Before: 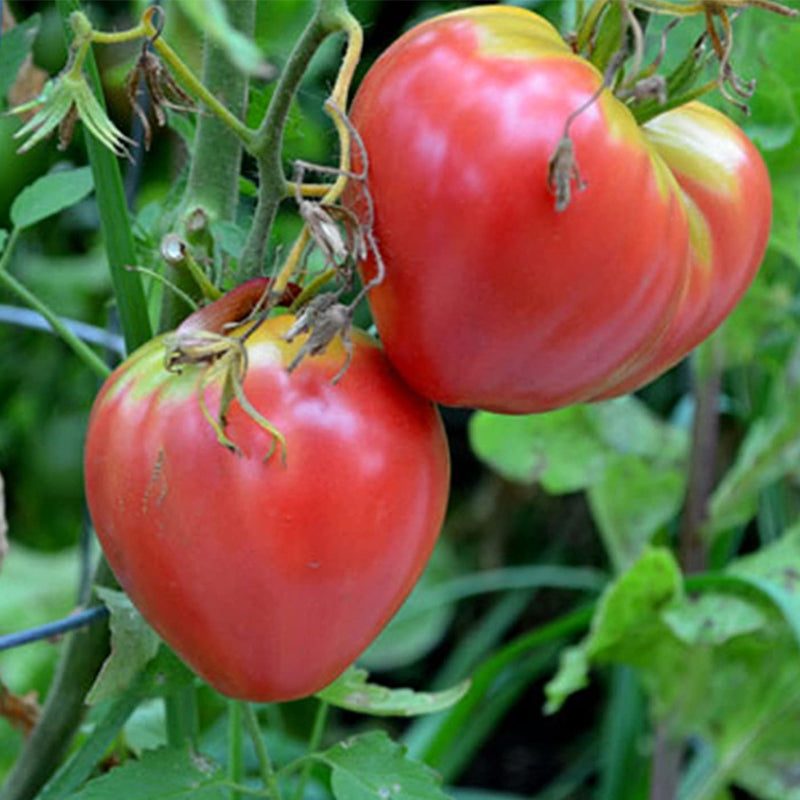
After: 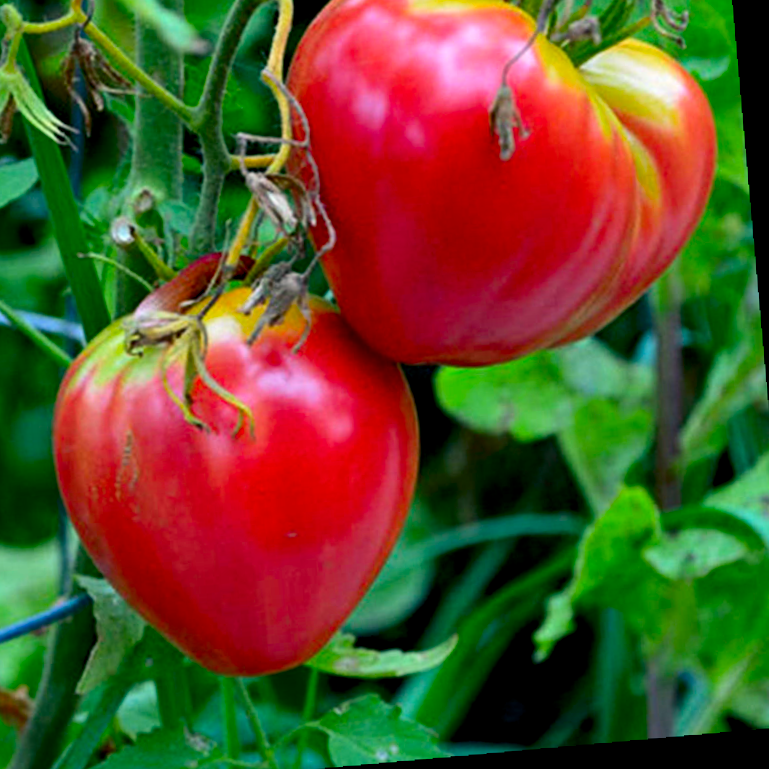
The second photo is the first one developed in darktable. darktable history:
crop and rotate: angle 1.96°, left 5.673%, top 5.673%
contrast brightness saturation: contrast 0.13, brightness -0.05, saturation 0.16
rotate and perspective: rotation -3.18°, automatic cropping off
color balance rgb: shadows lift › chroma 2%, shadows lift › hue 217.2°, power › hue 60°, highlights gain › chroma 1%, highlights gain › hue 69.6°, global offset › luminance -0.5%, perceptual saturation grading › global saturation 15%, global vibrance 15%
